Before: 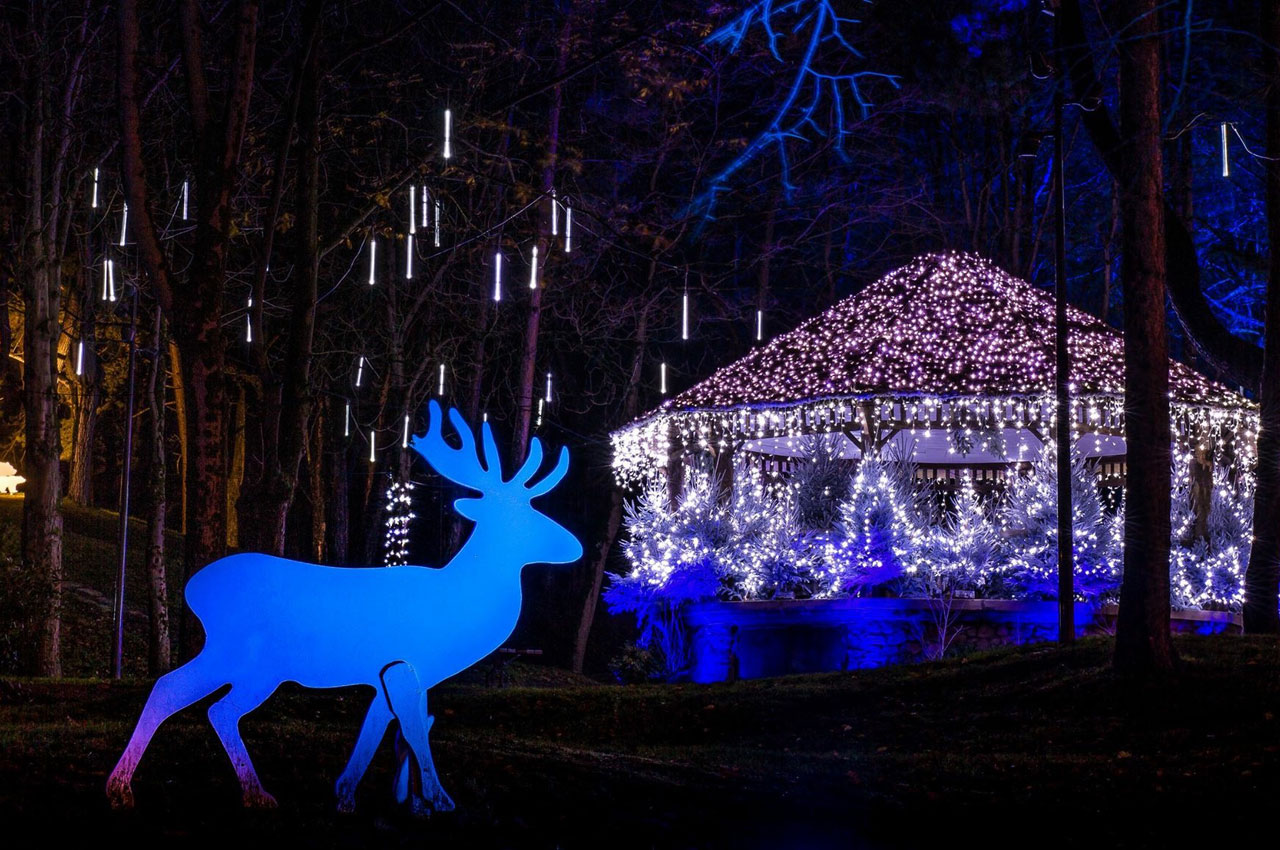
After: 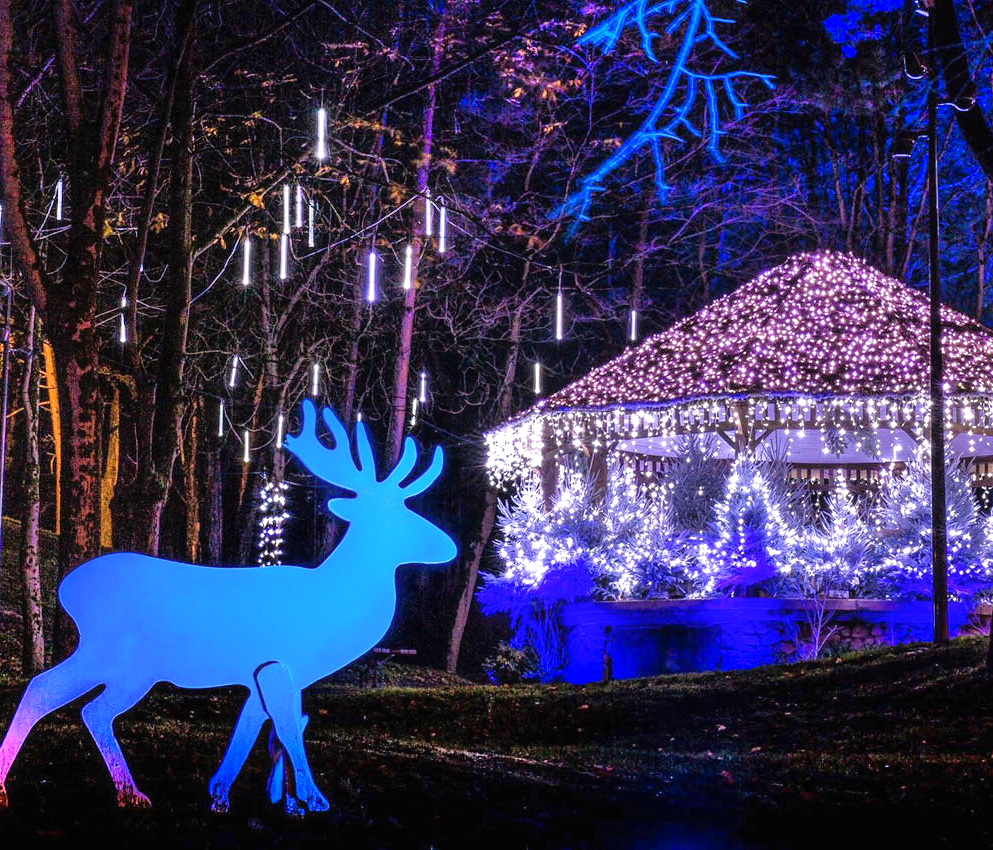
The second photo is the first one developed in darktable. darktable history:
shadows and highlights: highlights color adjustment 89.09%, soften with gaussian
exposure: black level correction 0, exposure 0.702 EV, compensate highlight preservation false
tone equalizer: -7 EV 0.156 EV, -6 EV 0.589 EV, -5 EV 1.13 EV, -4 EV 1.36 EV, -3 EV 1.16 EV, -2 EV 0.6 EV, -1 EV 0.167 EV
contrast equalizer: octaves 7, y [[0.5, 0.488, 0.462, 0.461, 0.491, 0.5], [0.5 ×6], [0.5 ×6], [0 ×6], [0 ×6]], mix 0.573
crop: left 9.875%, right 12.528%
